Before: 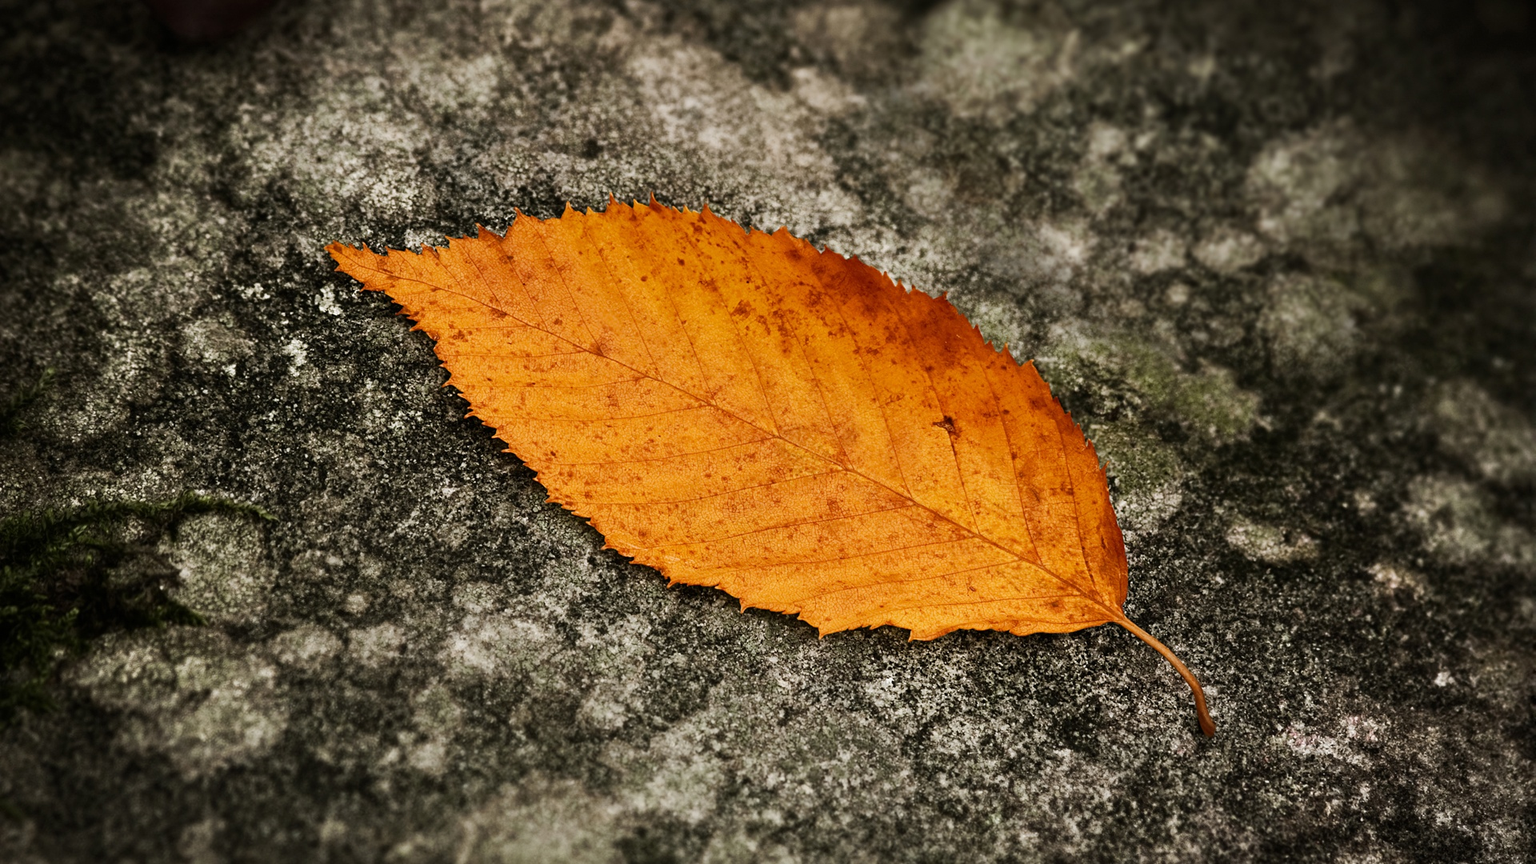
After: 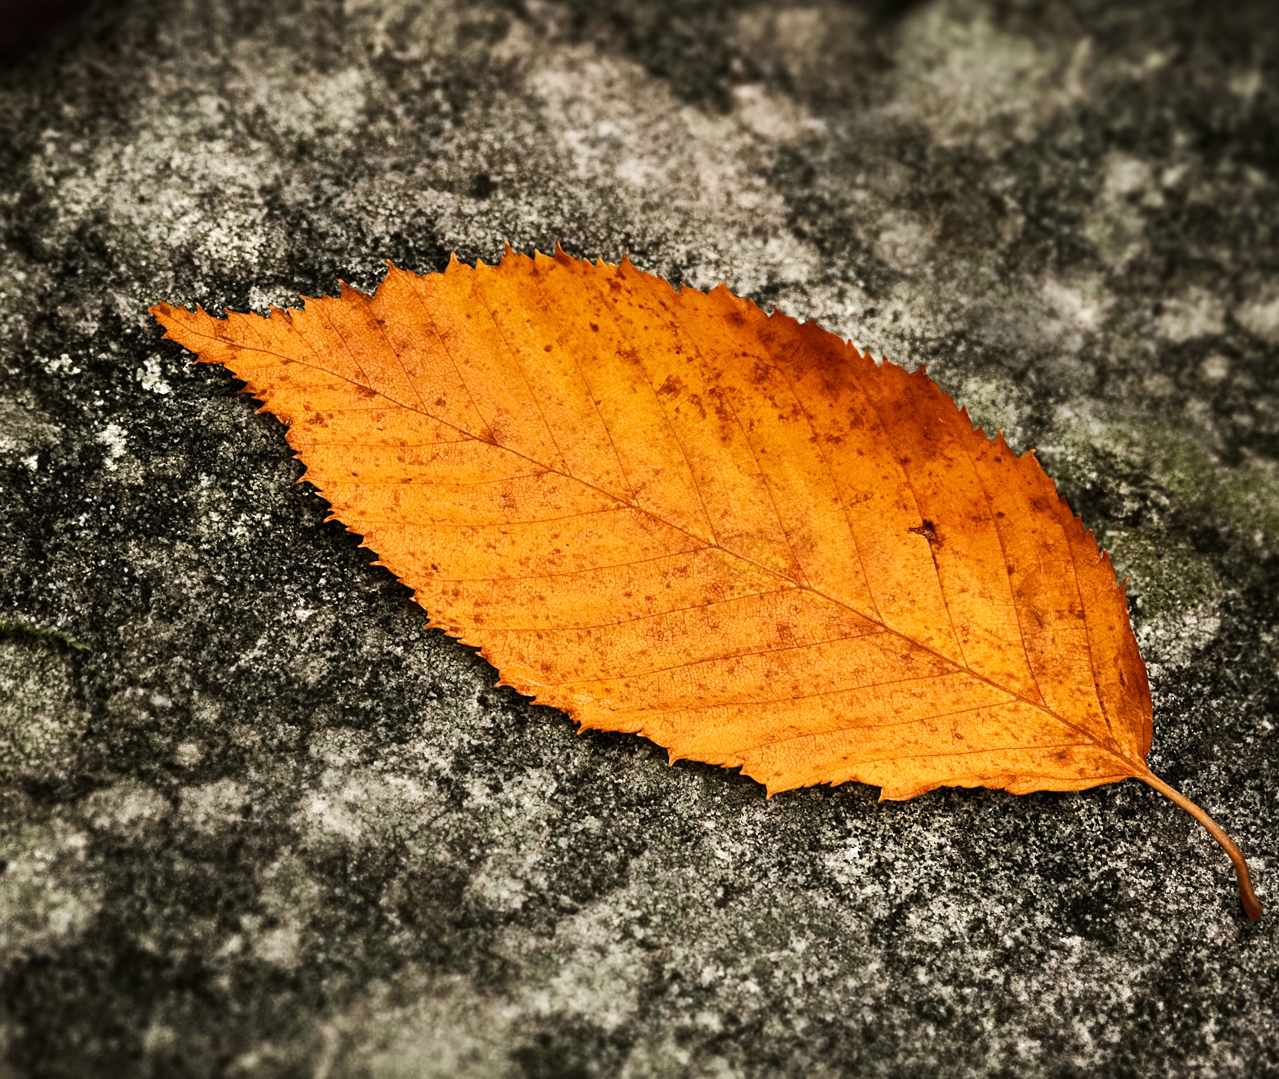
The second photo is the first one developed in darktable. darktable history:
tone equalizer: -8 EV -0.417 EV, -7 EV -0.389 EV, -6 EV -0.333 EV, -5 EV -0.222 EV, -3 EV 0.222 EV, -2 EV 0.333 EV, -1 EV 0.389 EV, +0 EV 0.417 EV, edges refinement/feathering 500, mask exposure compensation -1.57 EV, preserve details no
crop and rotate: left 13.409%, right 19.924%
